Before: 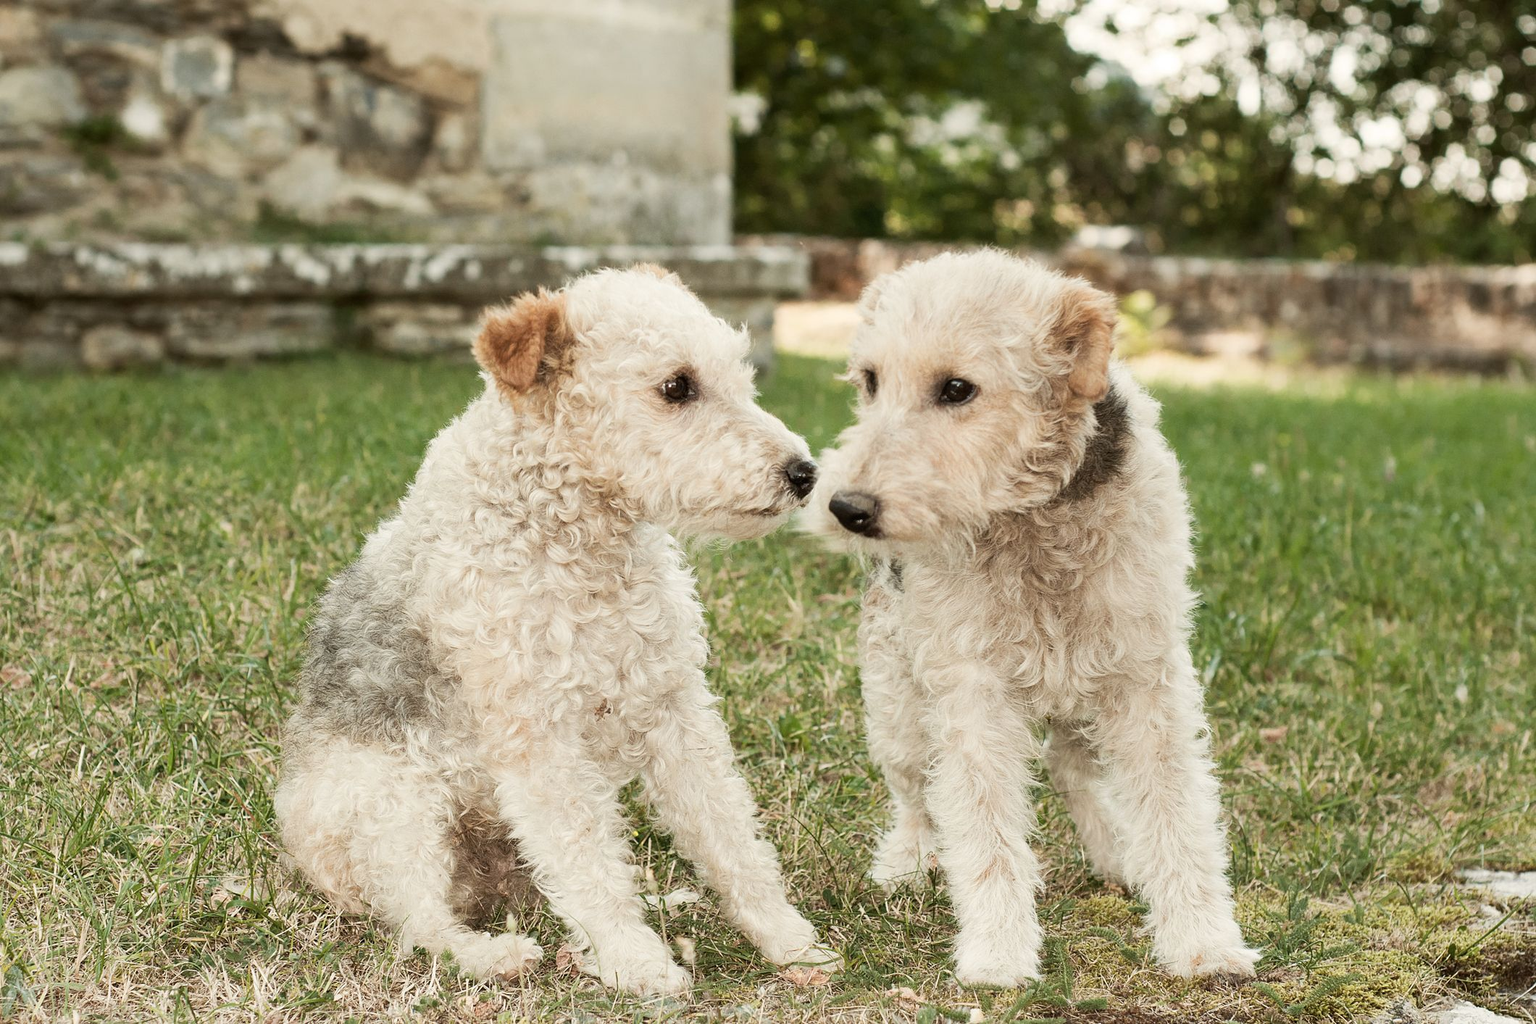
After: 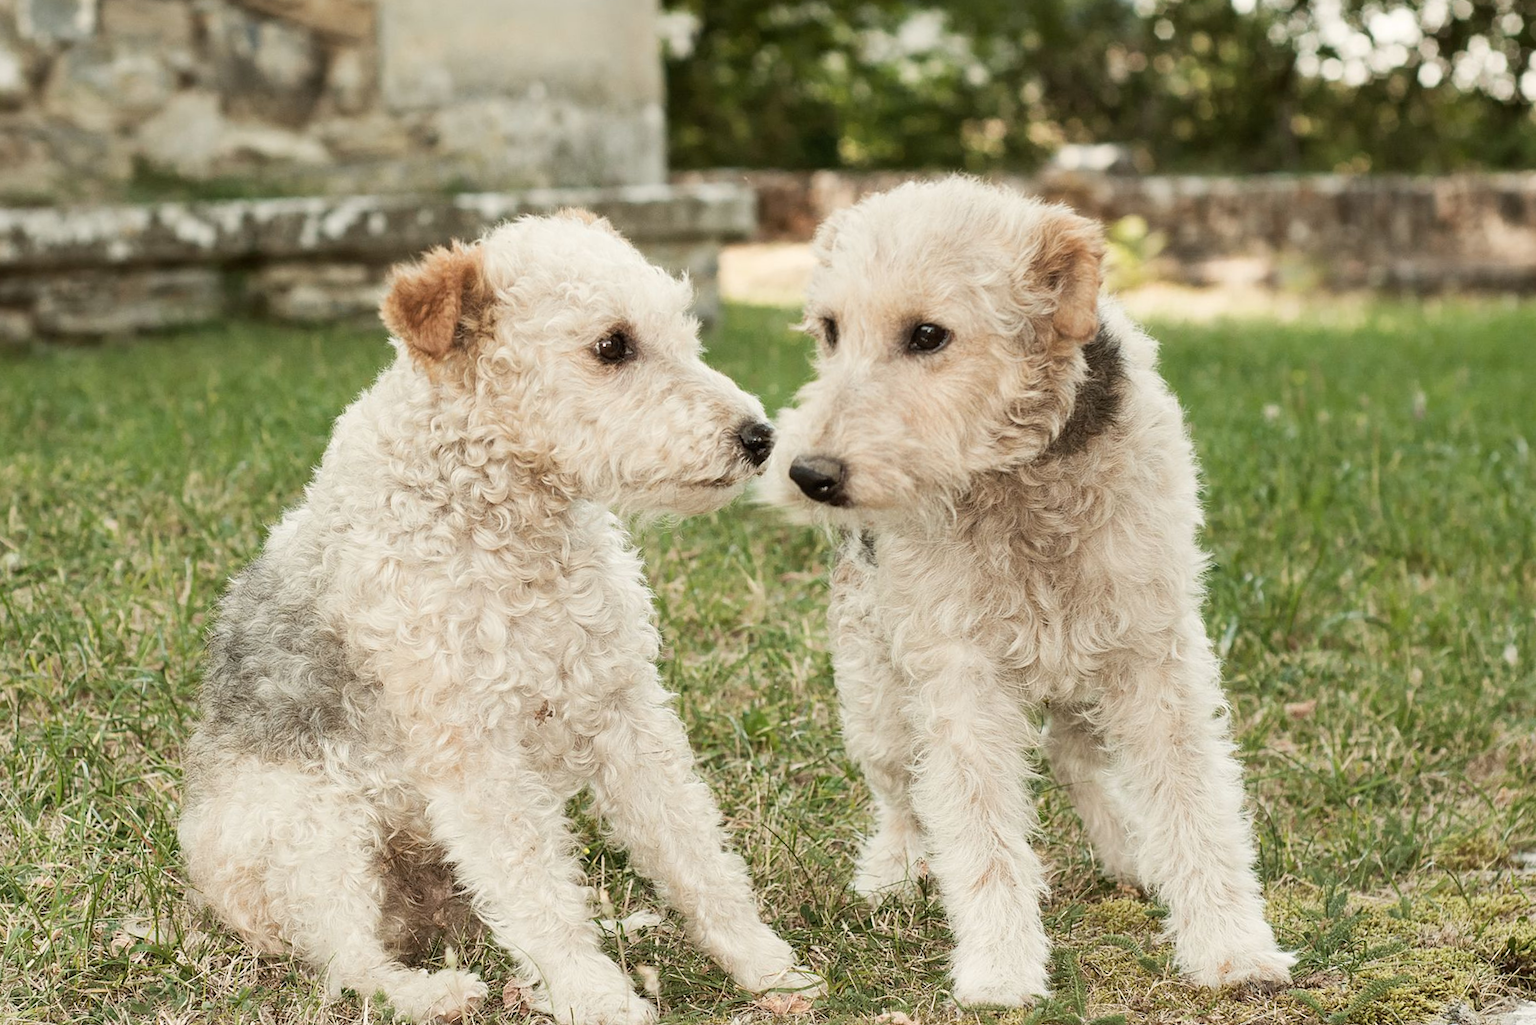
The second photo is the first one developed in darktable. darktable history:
crop and rotate: angle 2.37°, left 5.875%, top 5.675%
